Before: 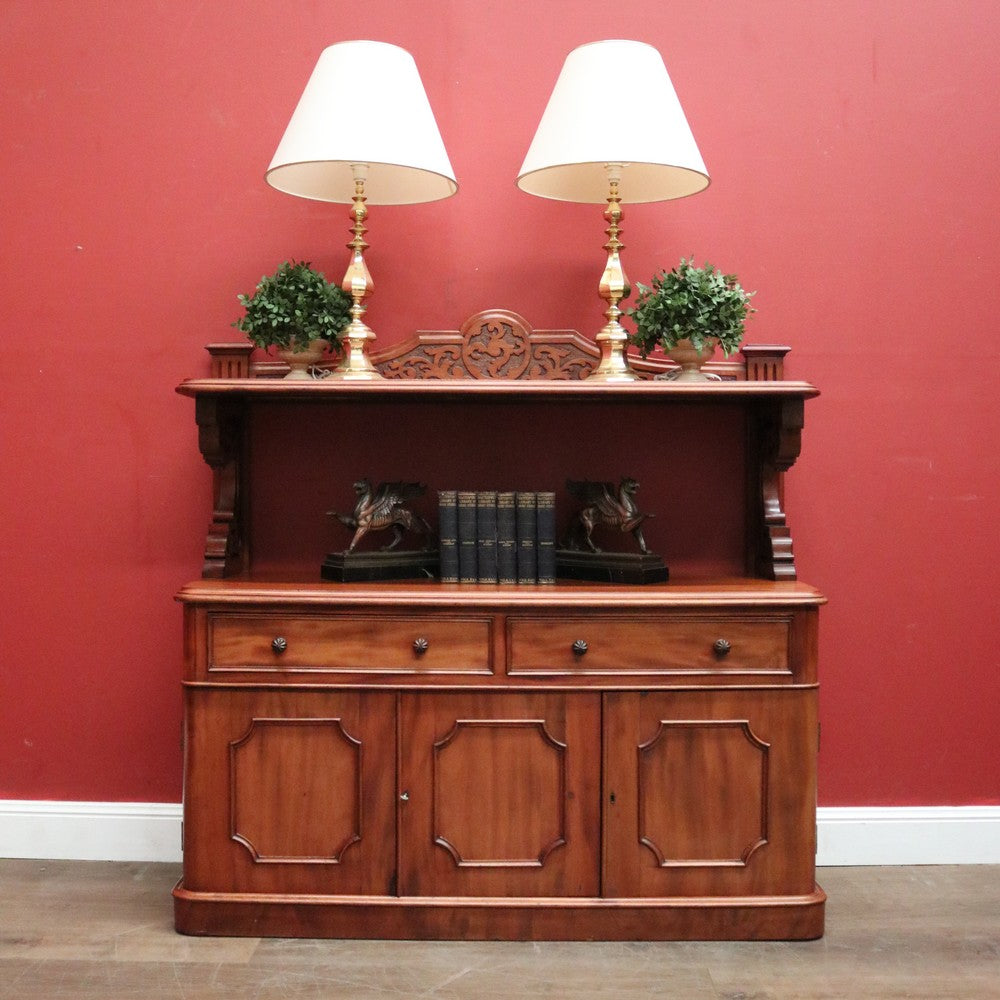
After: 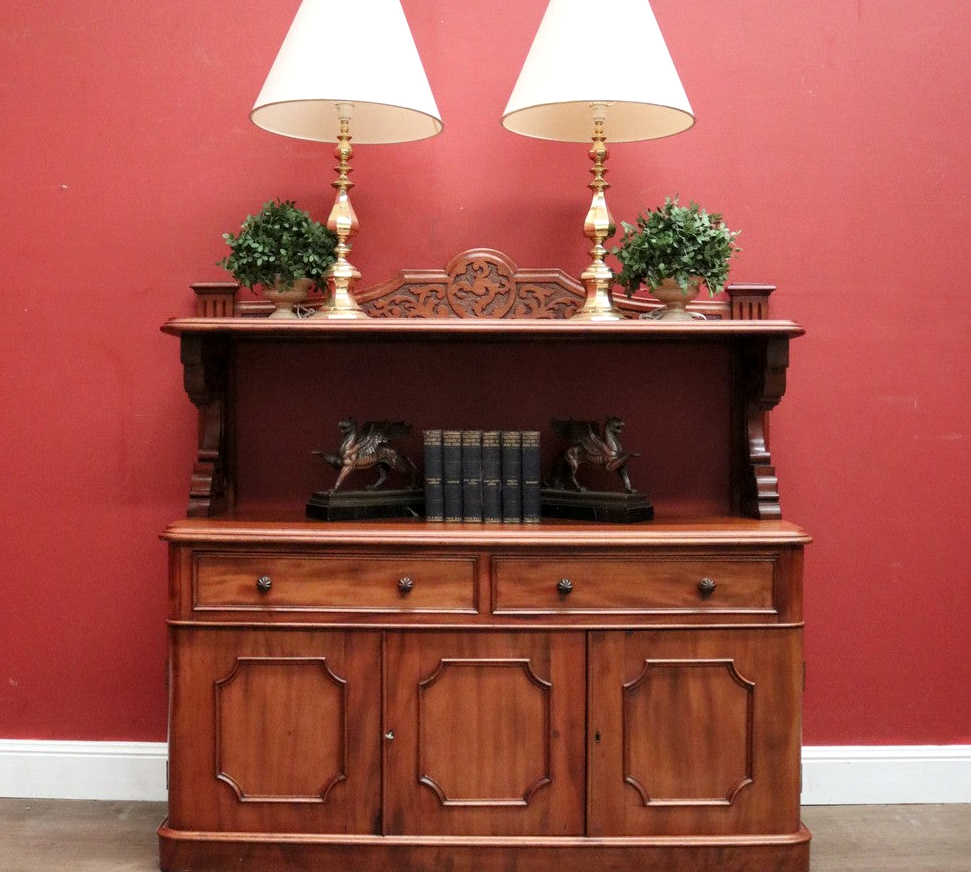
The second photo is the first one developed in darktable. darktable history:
local contrast: highlights 100%, shadows 100%, detail 120%, midtone range 0.2
tone equalizer: on, module defaults
crop: left 1.507%, top 6.147%, right 1.379%, bottom 6.637%
